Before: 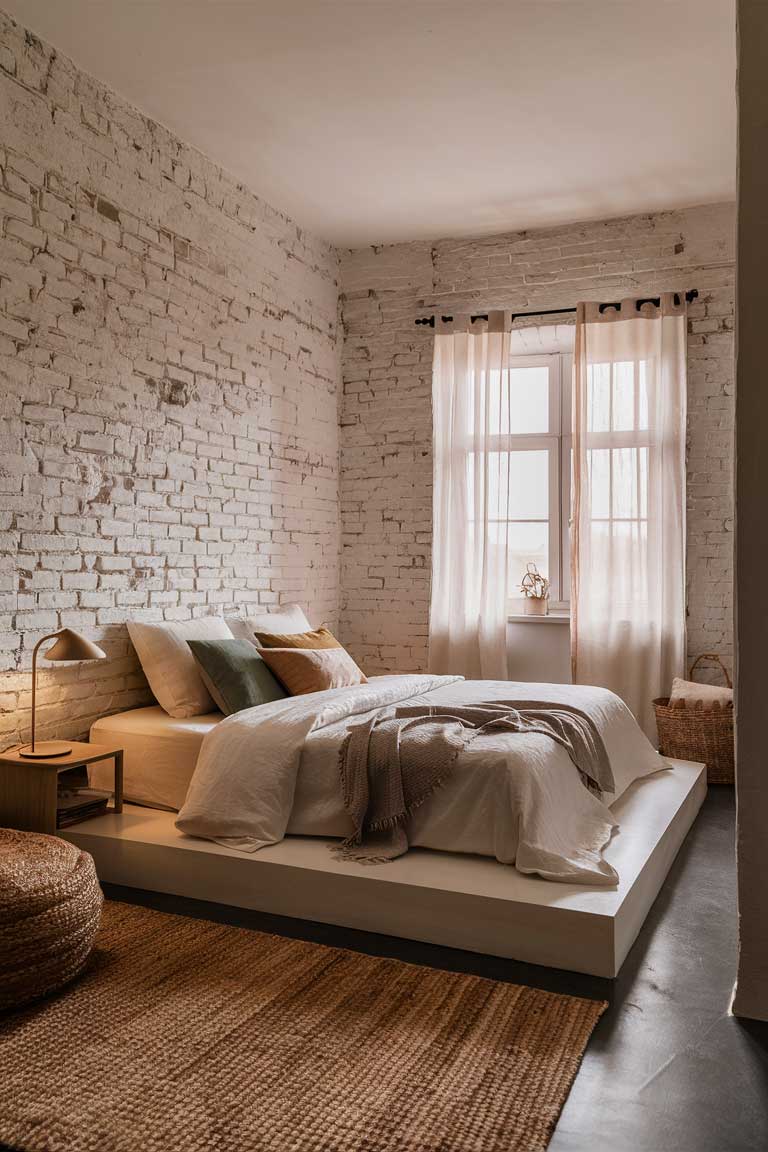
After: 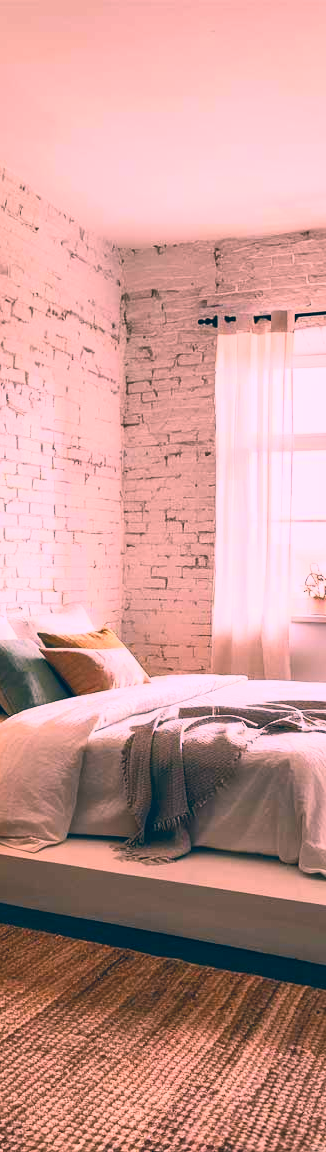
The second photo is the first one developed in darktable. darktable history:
crop: left 28.335%, right 29.106%
contrast brightness saturation: contrast 0.388, brightness 0.532
color correction: highlights a* 17.21, highlights b* 0.284, shadows a* -15.41, shadows b* -14.13, saturation 1.52
